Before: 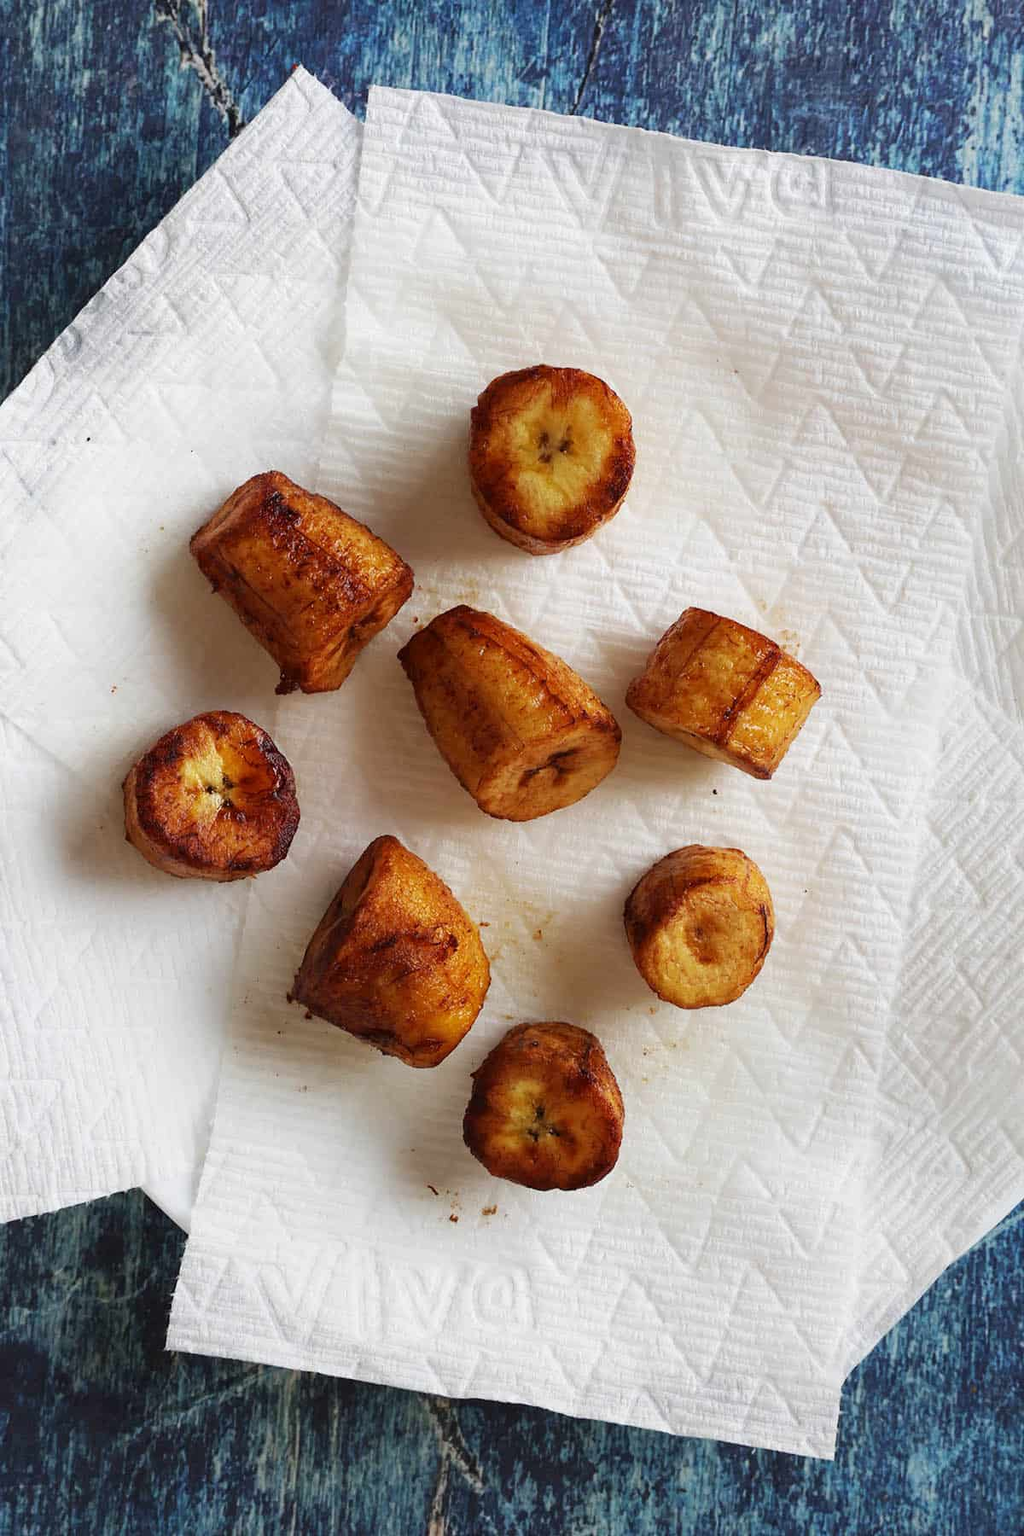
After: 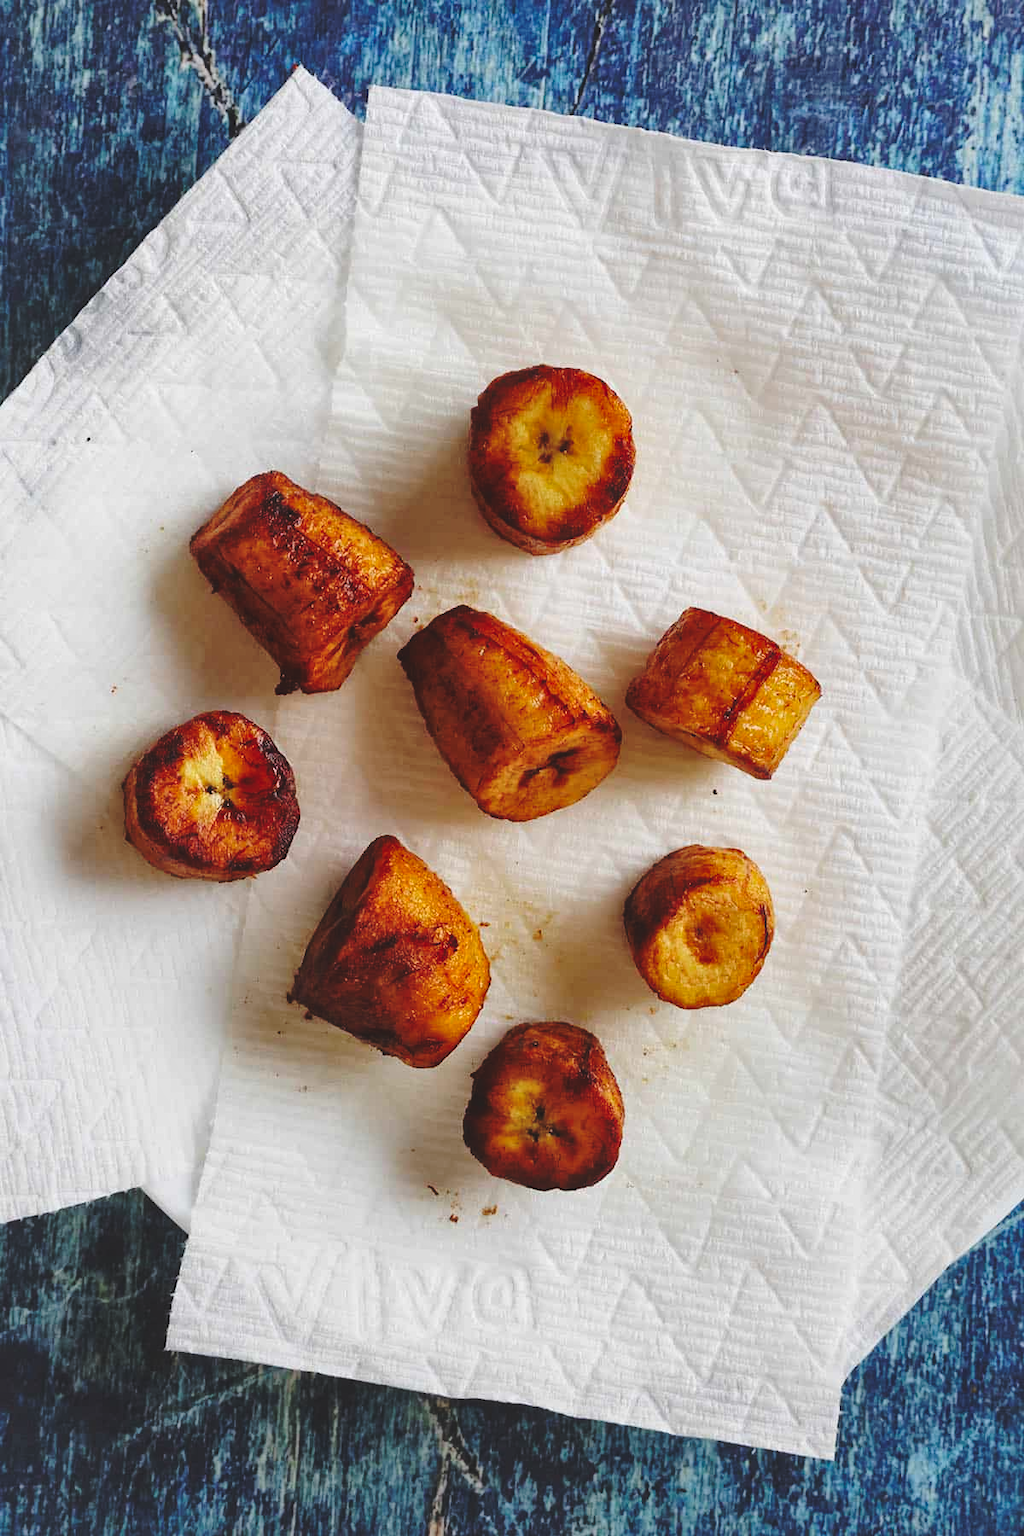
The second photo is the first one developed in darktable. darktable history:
exposure: black level correction -0.016, compensate highlight preservation false
base curve: curves: ch0 [(0, 0) (0.073, 0.04) (0.157, 0.139) (0.492, 0.492) (0.758, 0.758) (1, 1)], preserve colors none
contrast brightness saturation: contrast -0.097, brightness 0.045, saturation 0.079
local contrast: mode bilateral grid, contrast 20, coarseness 50, detail 141%, midtone range 0.2
